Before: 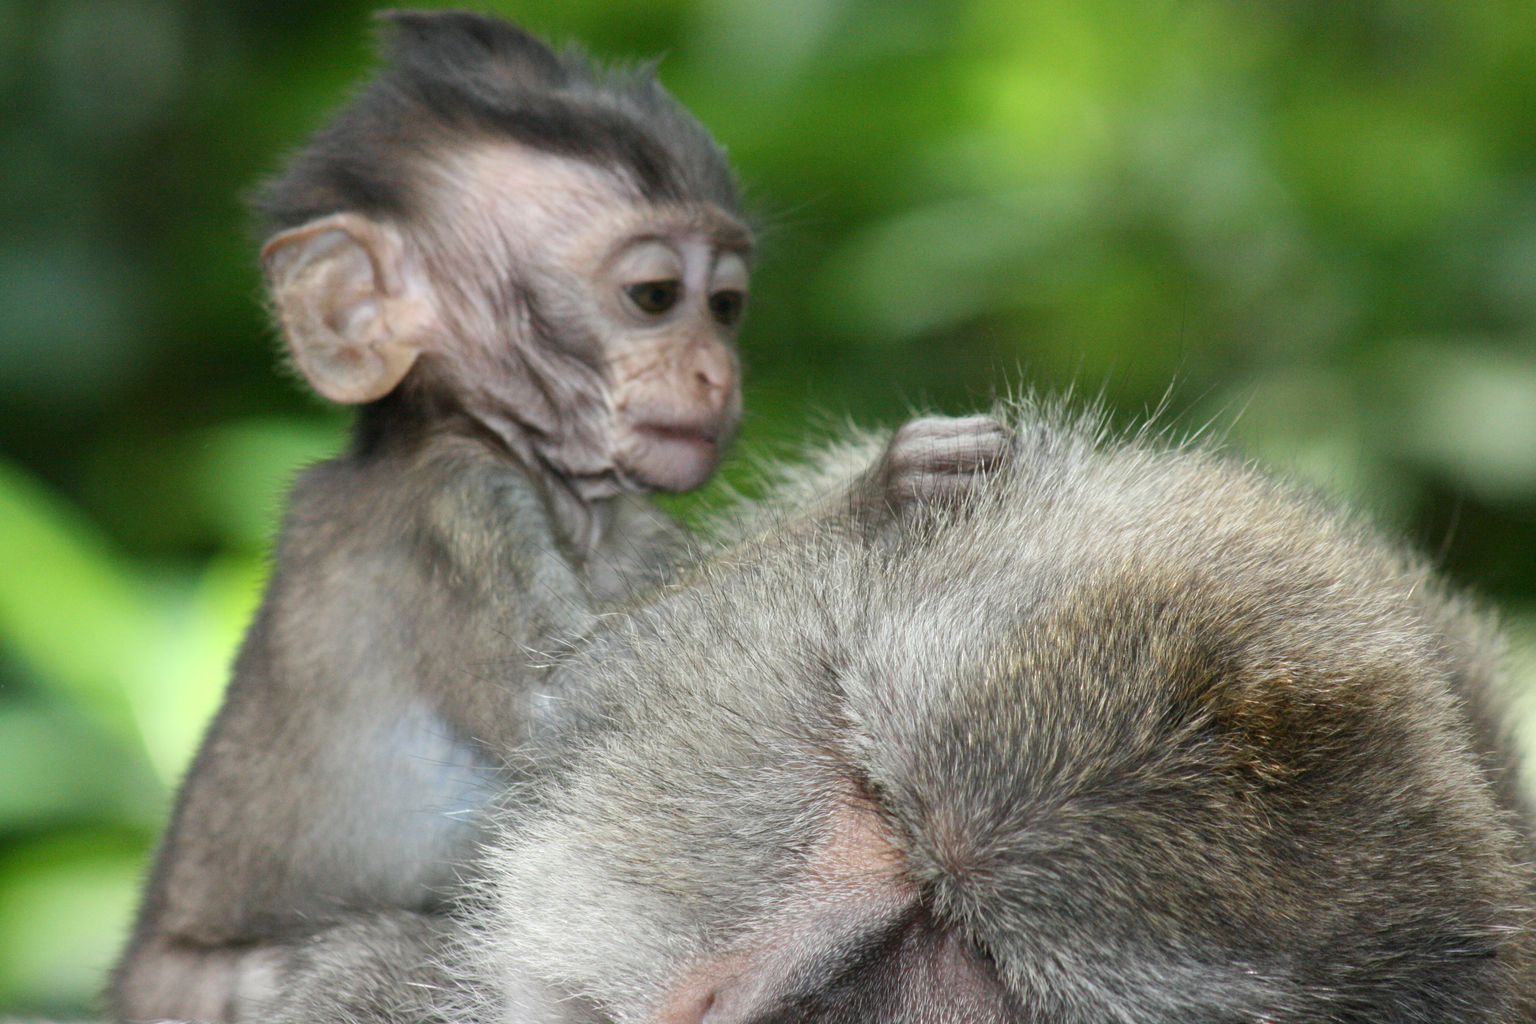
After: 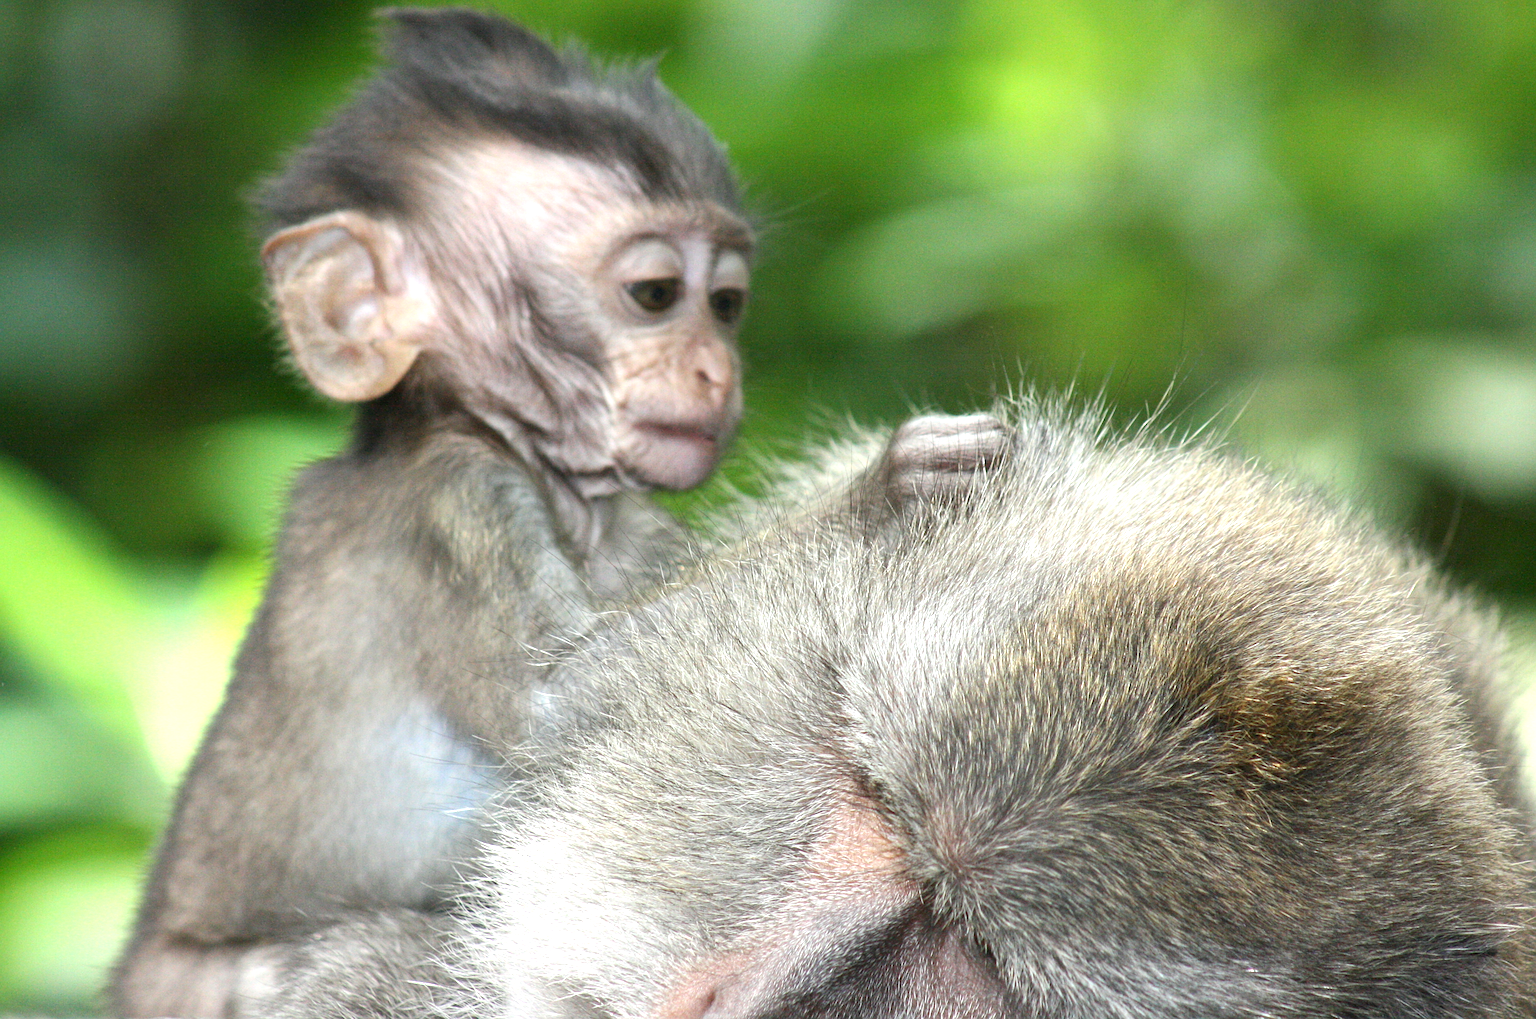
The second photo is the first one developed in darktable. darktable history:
exposure: black level correction 0, exposure 1.101 EV, compensate exposure bias true, compensate highlight preservation false
crop: top 0.232%, bottom 0.175%
sharpen: on, module defaults
